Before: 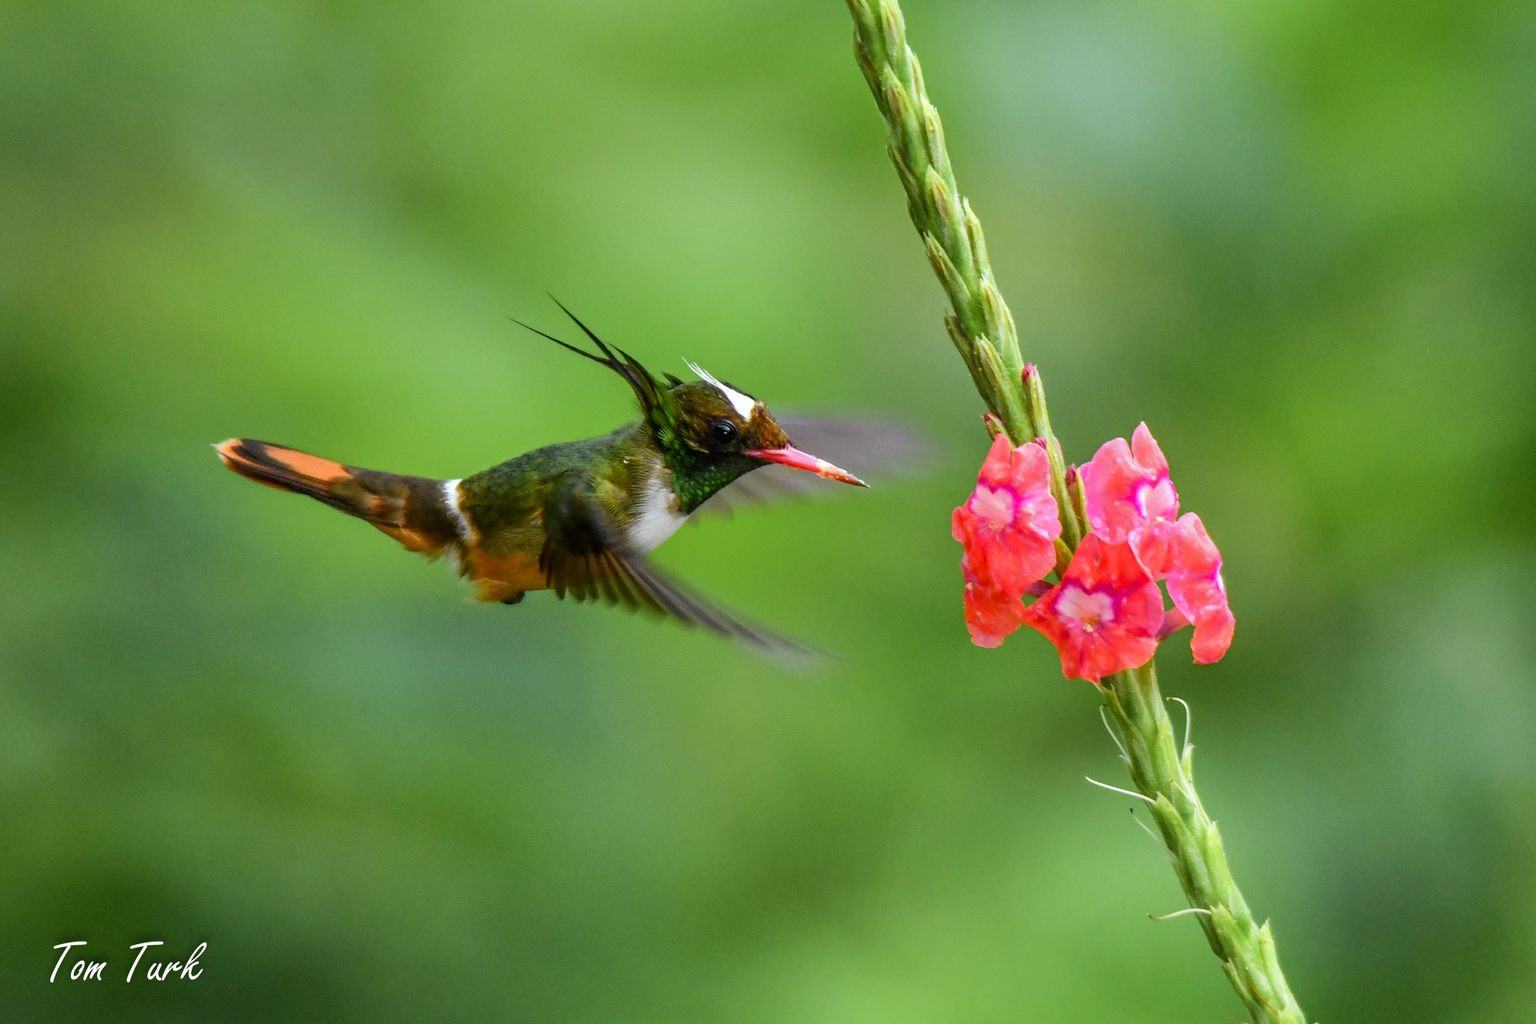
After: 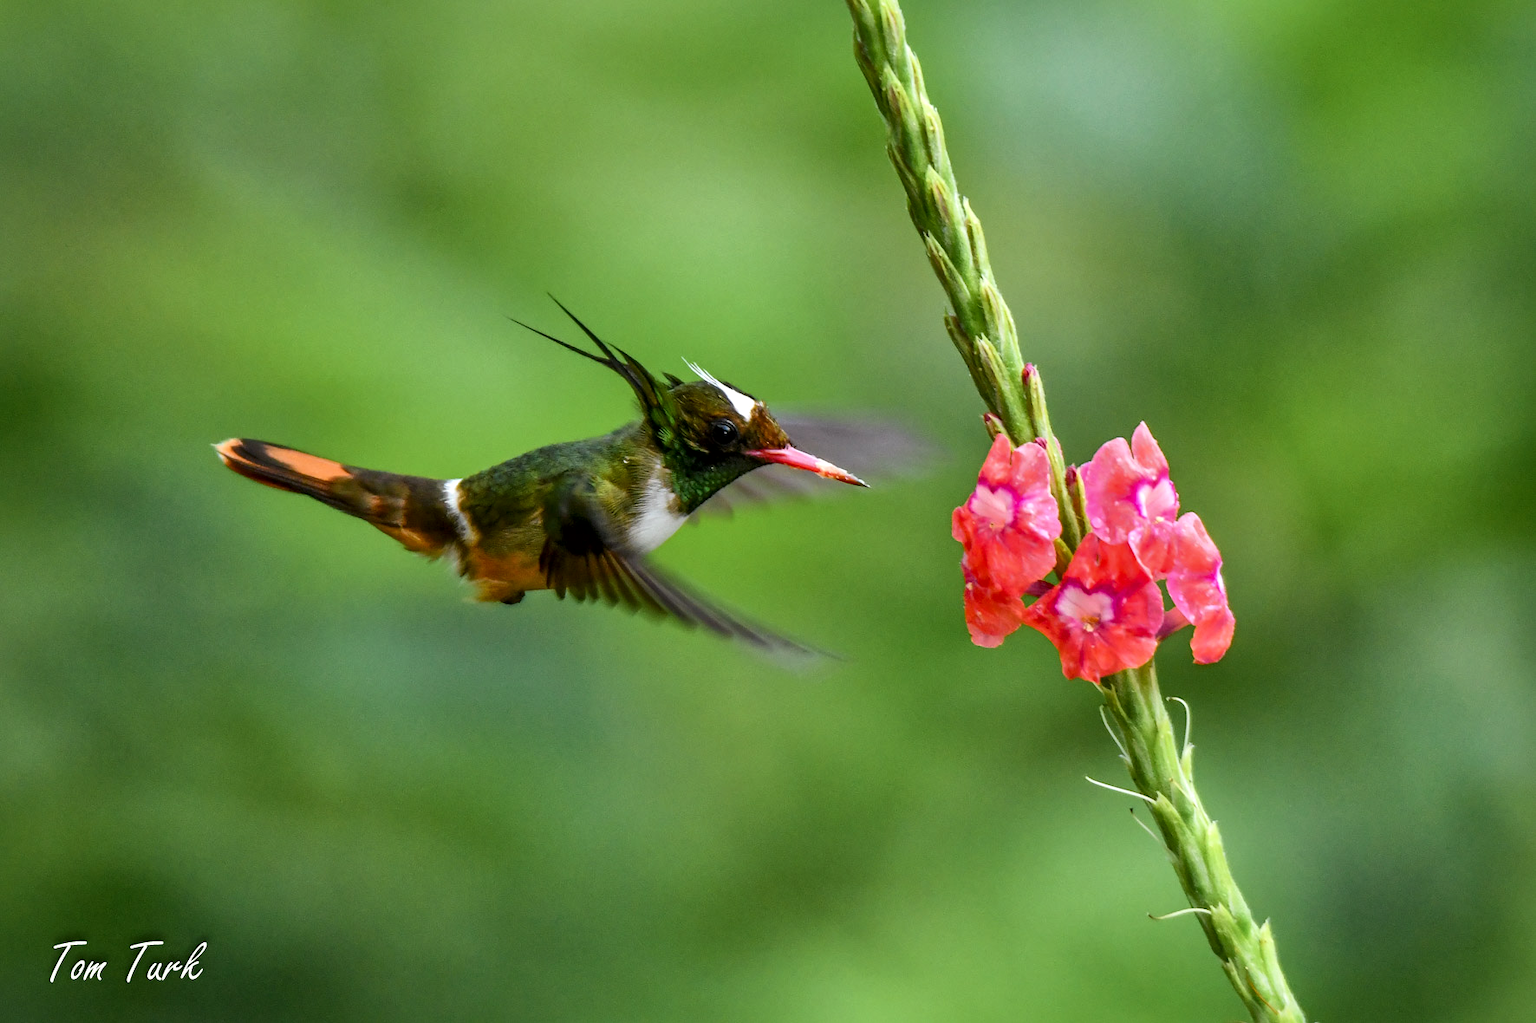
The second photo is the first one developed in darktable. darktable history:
local contrast: mode bilateral grid, contrast 20, coarseness 50, detail 144%, midtone range 0.2
base curve: curves: ch0 [(0, 0) (0.303, 0.277) (1, 1)]
